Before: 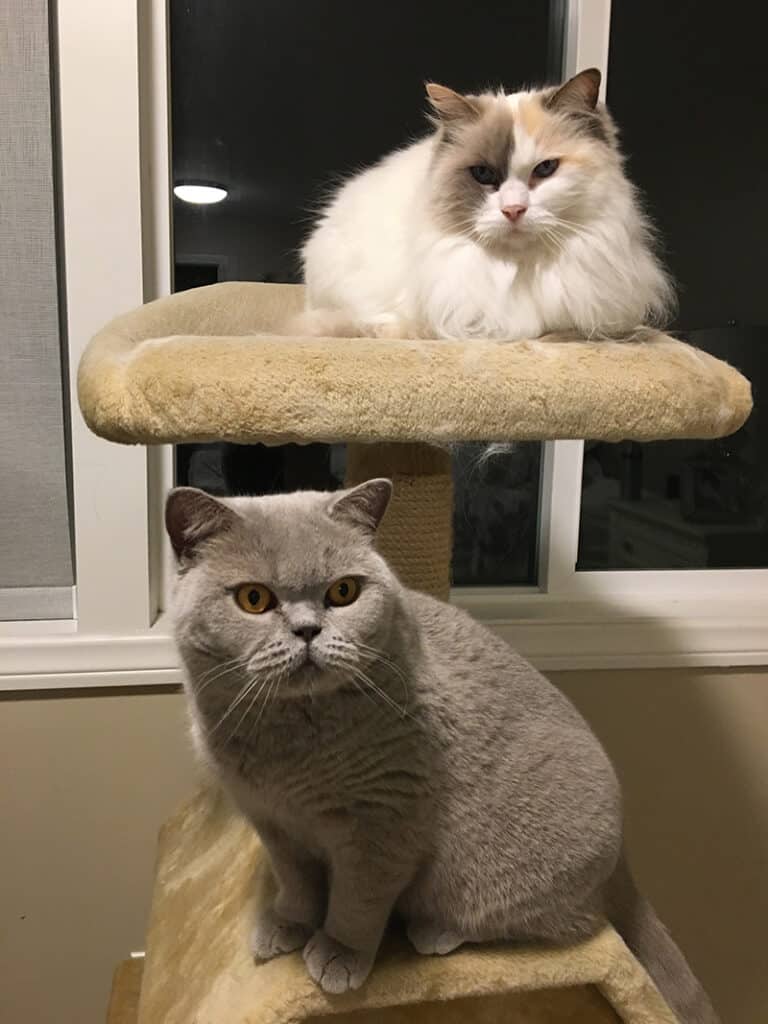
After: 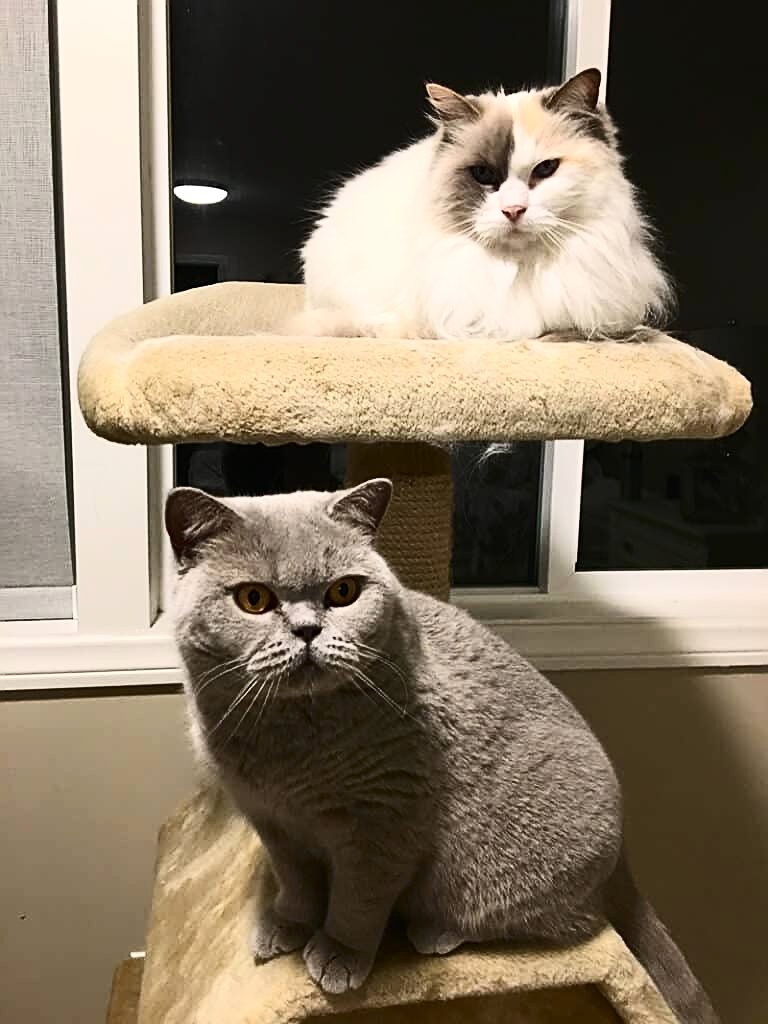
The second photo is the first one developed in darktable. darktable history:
contrast brightness saturation: contrast 0.39, brightness 0.1
sharpen: on, module defaults
